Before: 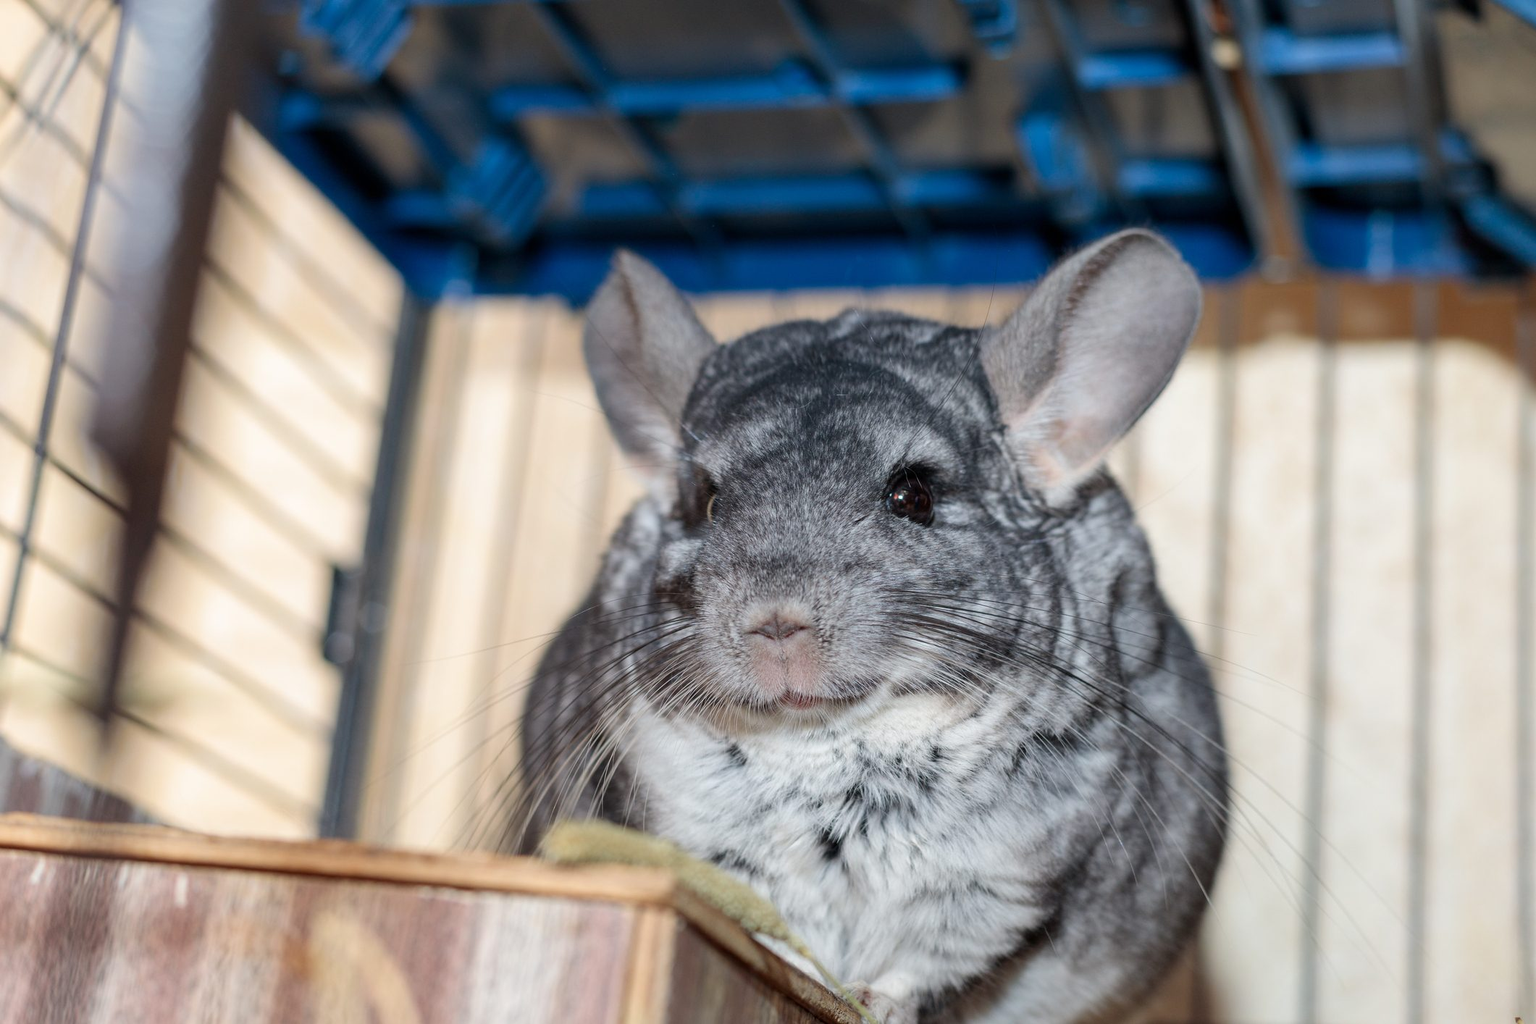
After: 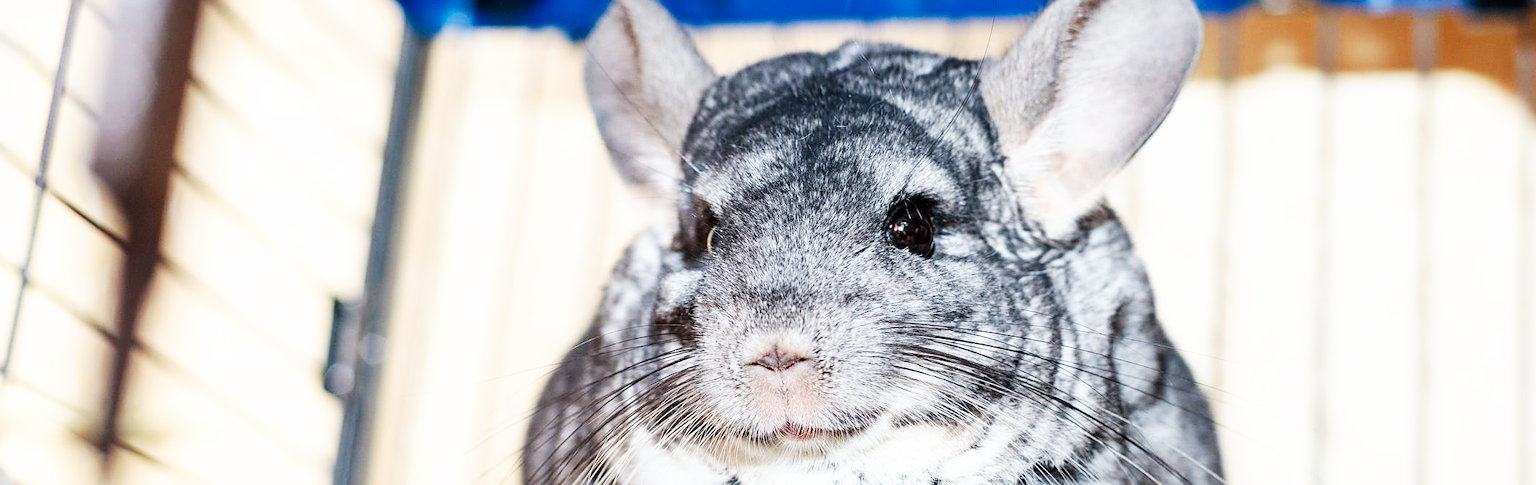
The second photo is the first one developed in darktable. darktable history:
crop and rotate: top 26.277%, bottom 26.202%
sharpen: on, module defaults
base curve: curves: ch0 [(0, 0) (0.007, 0.004) (0.027, 0.03) (0.046, 0.07) (0.207, 0.54) (0.442, 0.872) (0.673, 0.972) (1, 1)], preserve colors none
